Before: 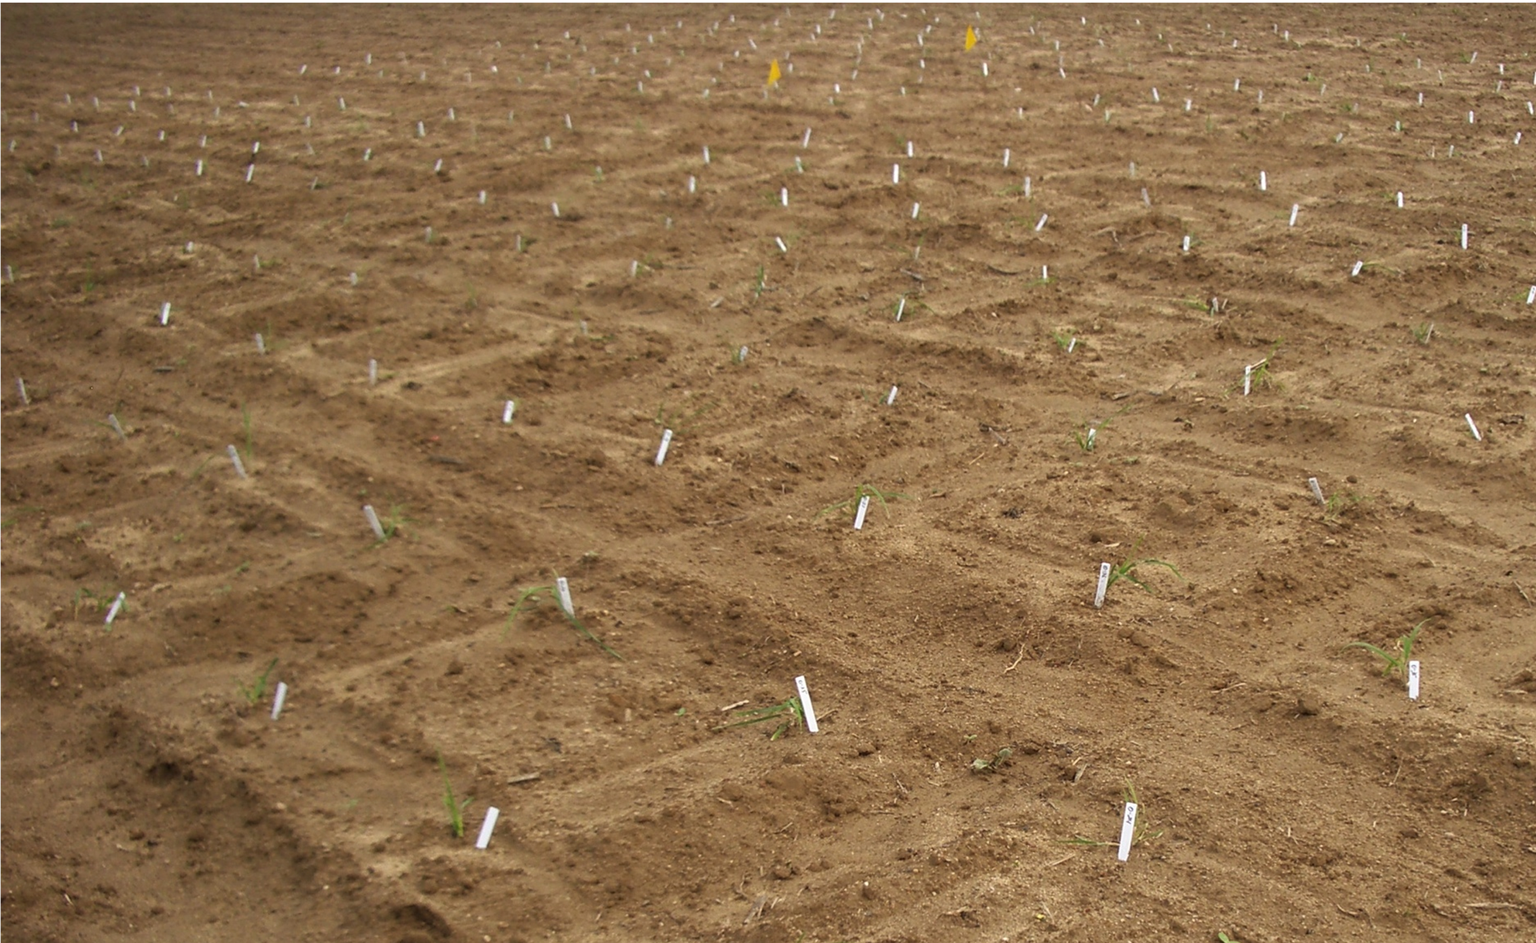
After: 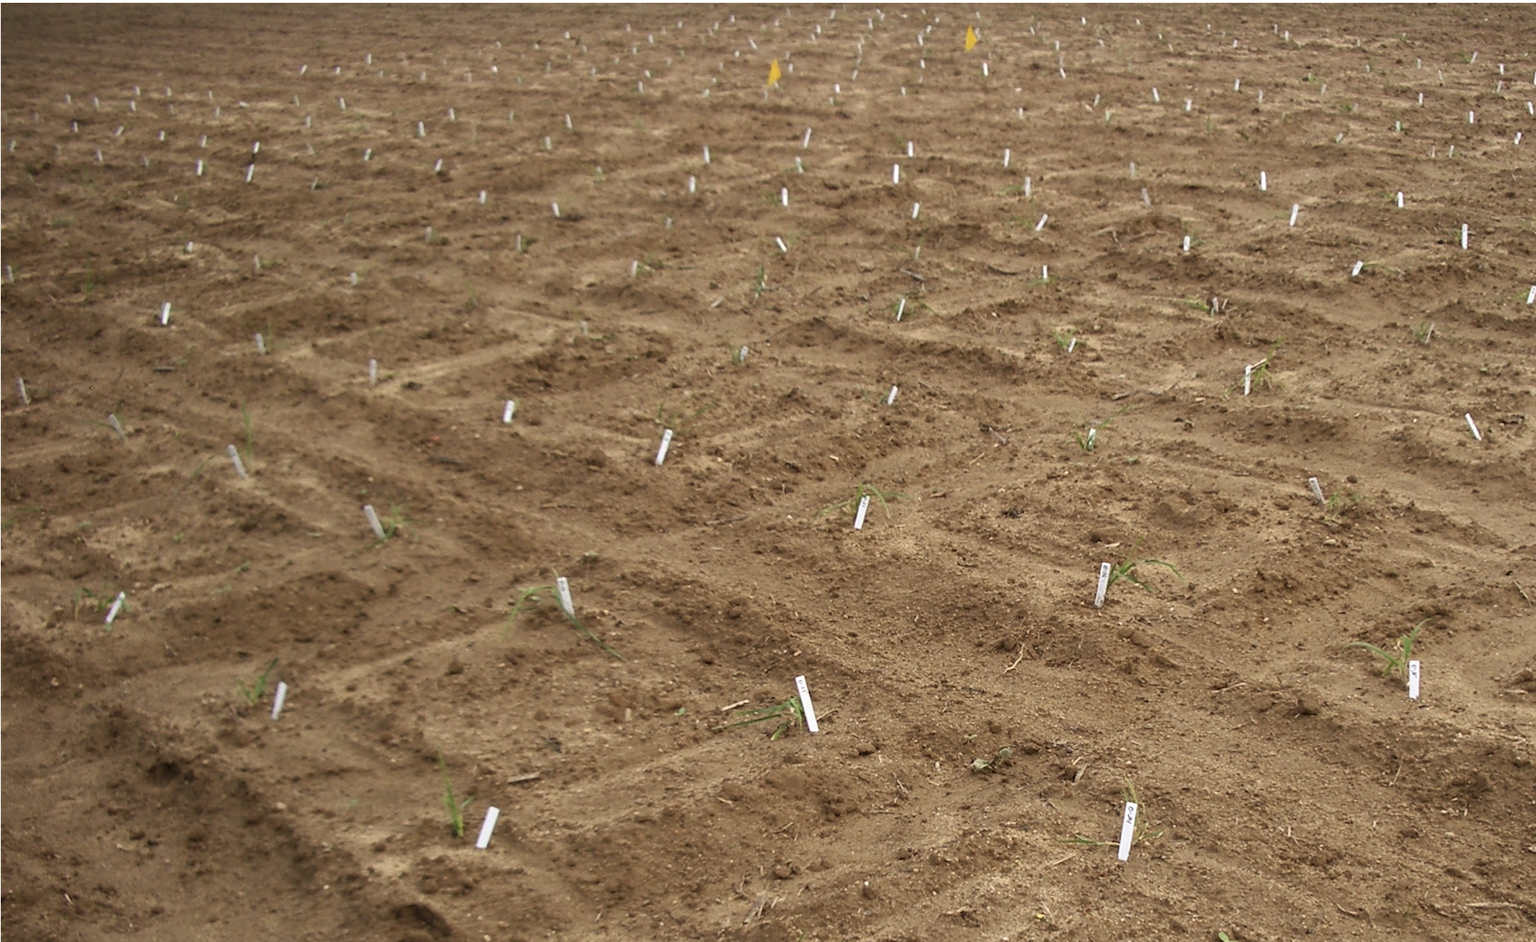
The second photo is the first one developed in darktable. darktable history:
contrast brightness saturation: contrast 0.108, saturation -0.157
